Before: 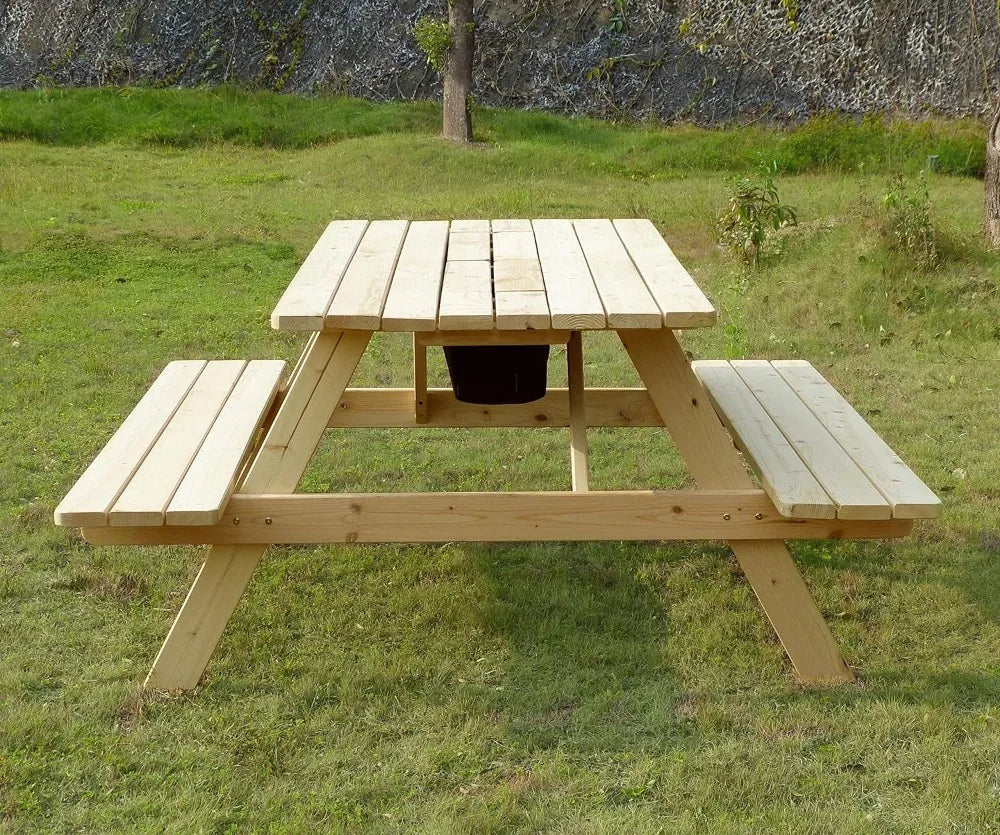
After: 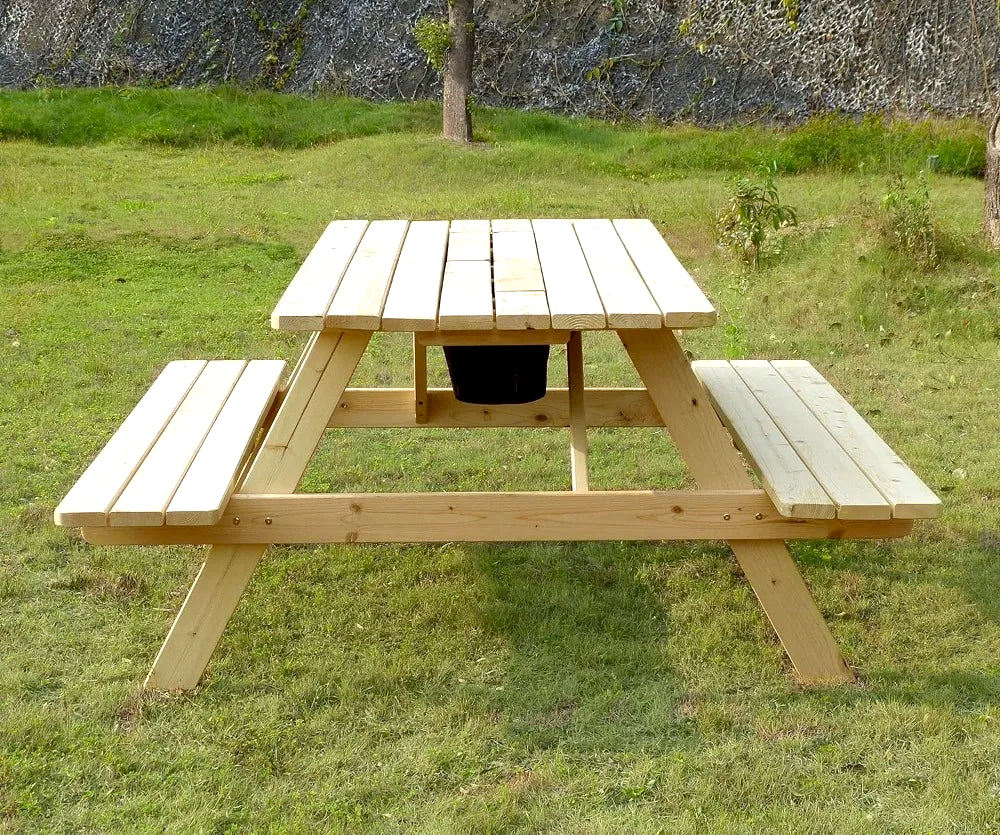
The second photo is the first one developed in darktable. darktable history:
exposure: black level correction 0.004, exposure 0.416 EV, compensate exposure bias true, compensate highlight preservation false
tone equalizer: edges refinement/feathering 500, mask exposure compensation -1.57 EV, preserve details no
